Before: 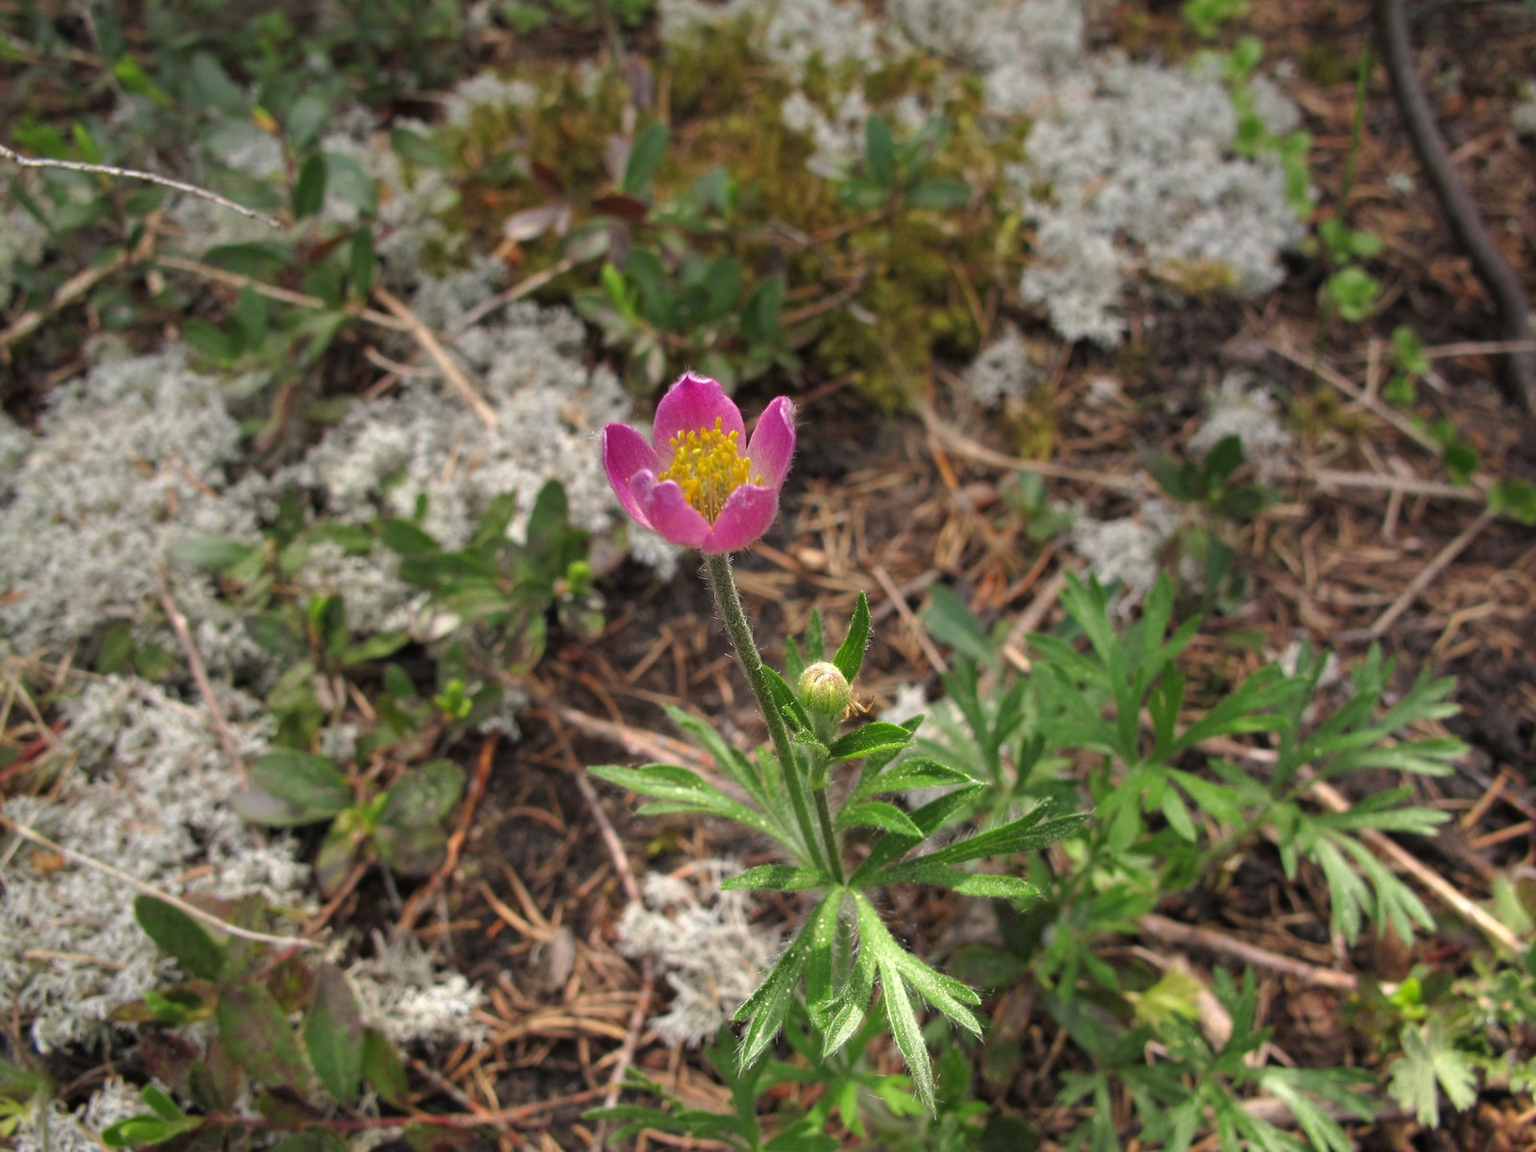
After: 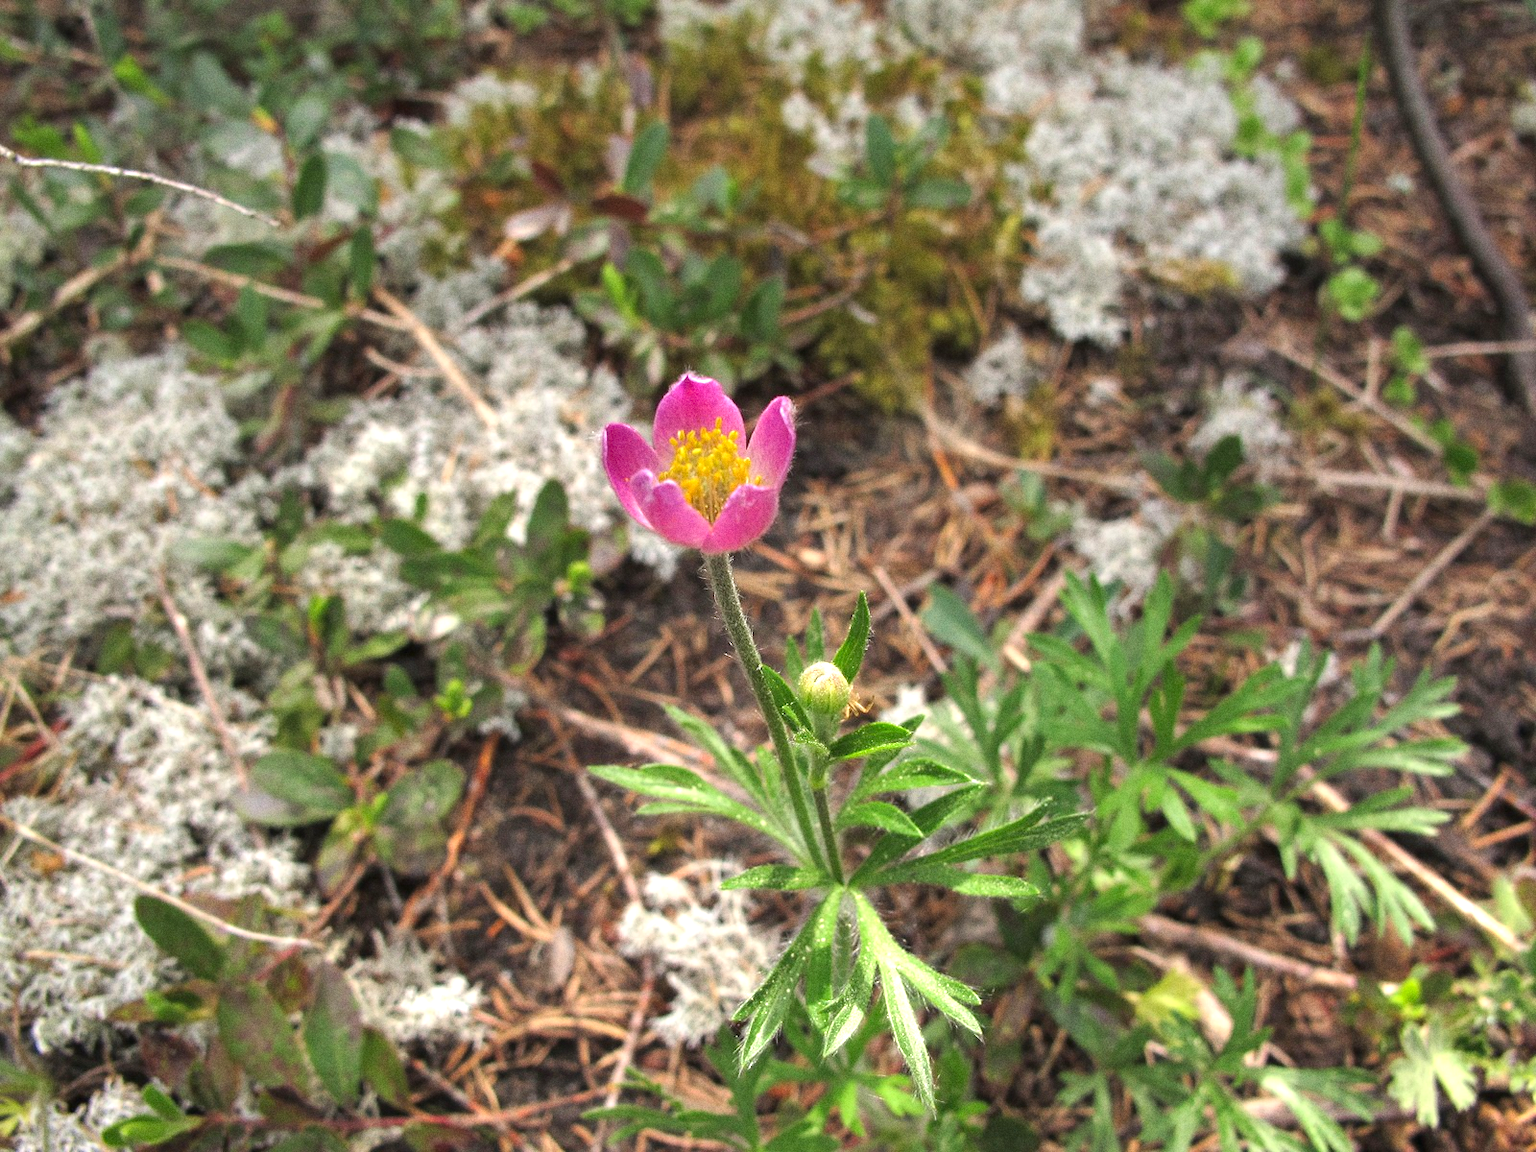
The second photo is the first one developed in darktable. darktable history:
grain: on, module defaults
shadows and highlights: shadows 43.71, white point adjustment -1.46, soften with gaussian
exposure: exposure 0.781 EV, compensate highlight preservation false
